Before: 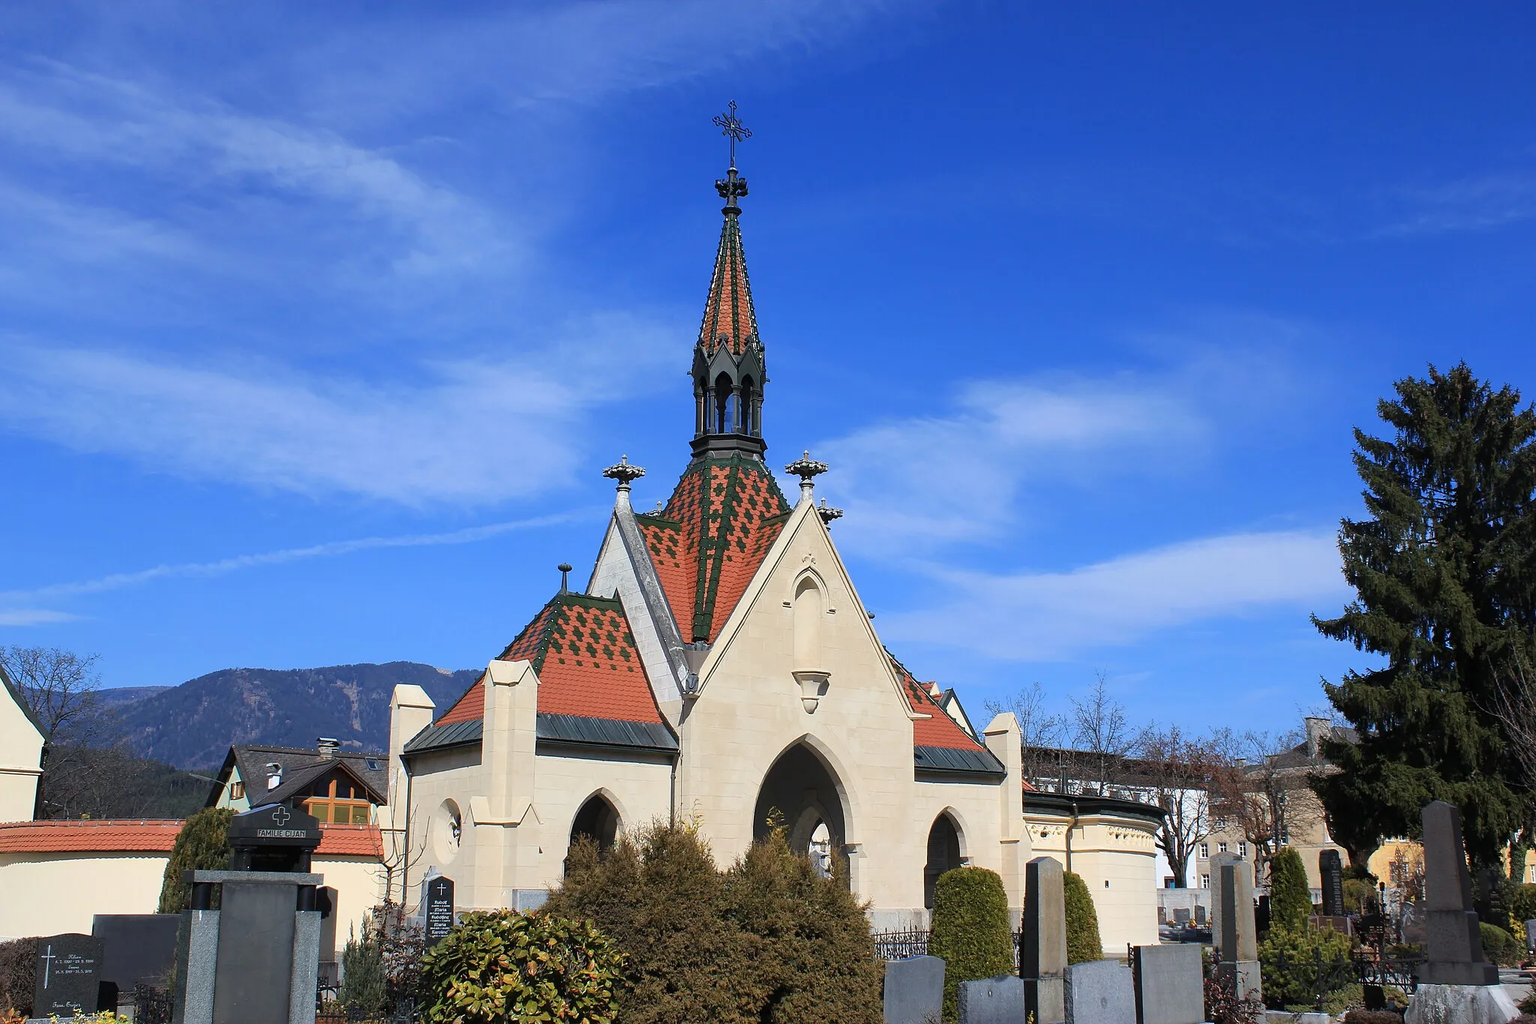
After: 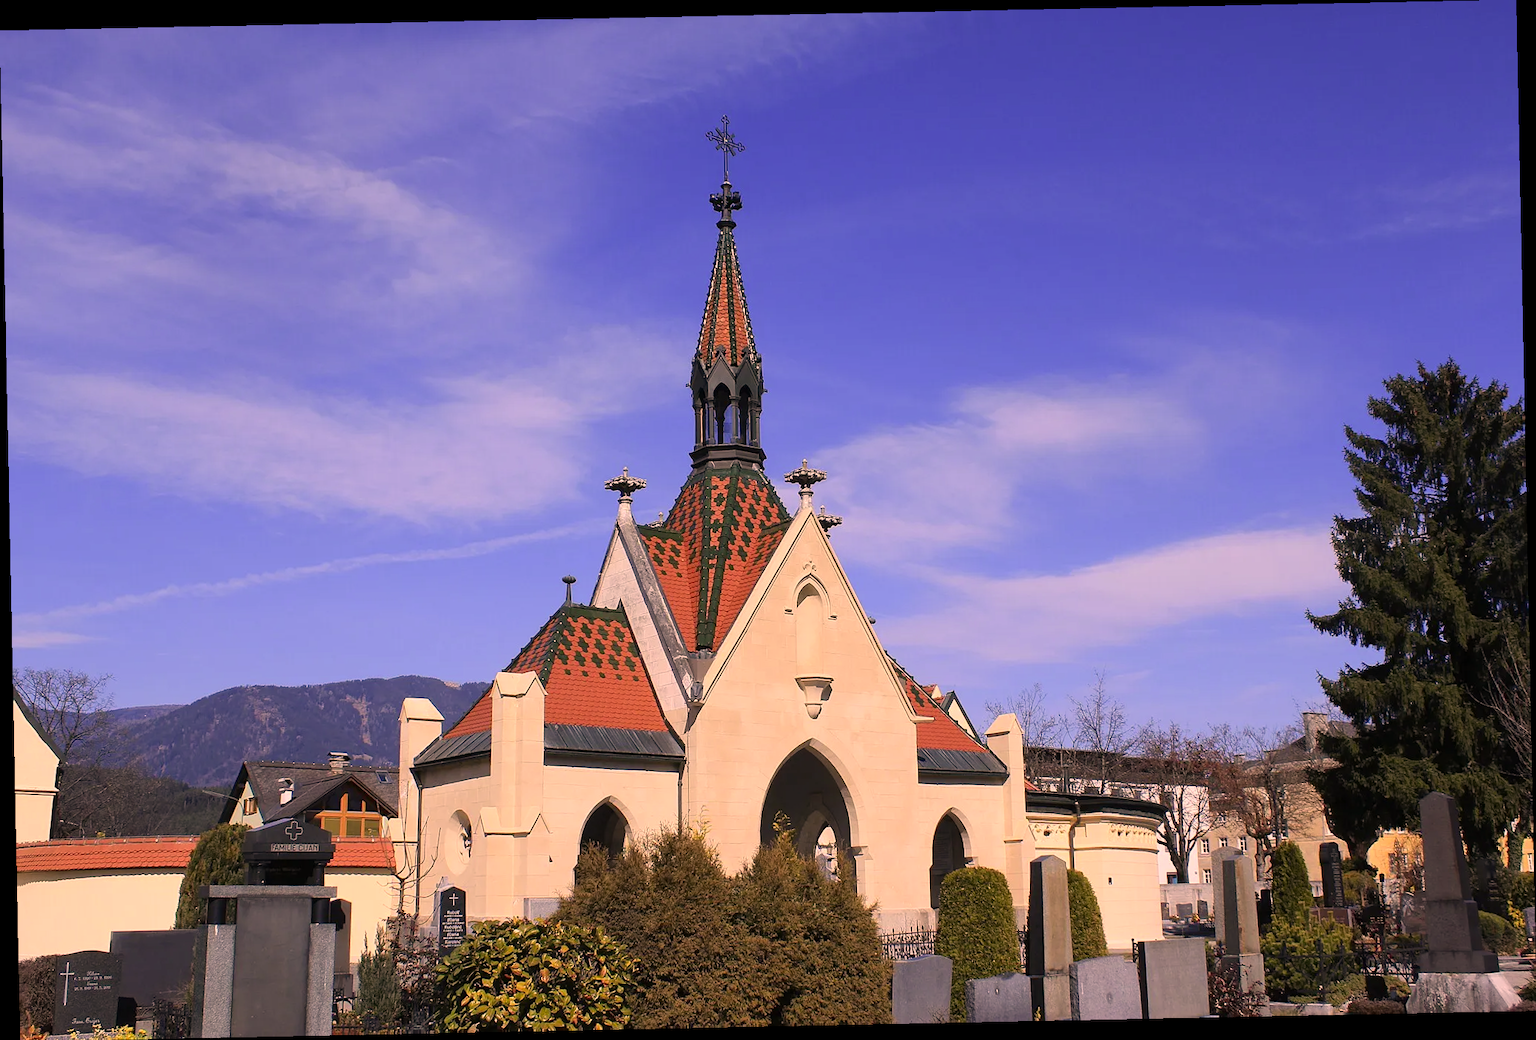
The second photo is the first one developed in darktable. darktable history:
rotate and perspective: rotation -1.17°, automatic cropping off
color correction: highlights a* 21.16, highlights b* 19.61
